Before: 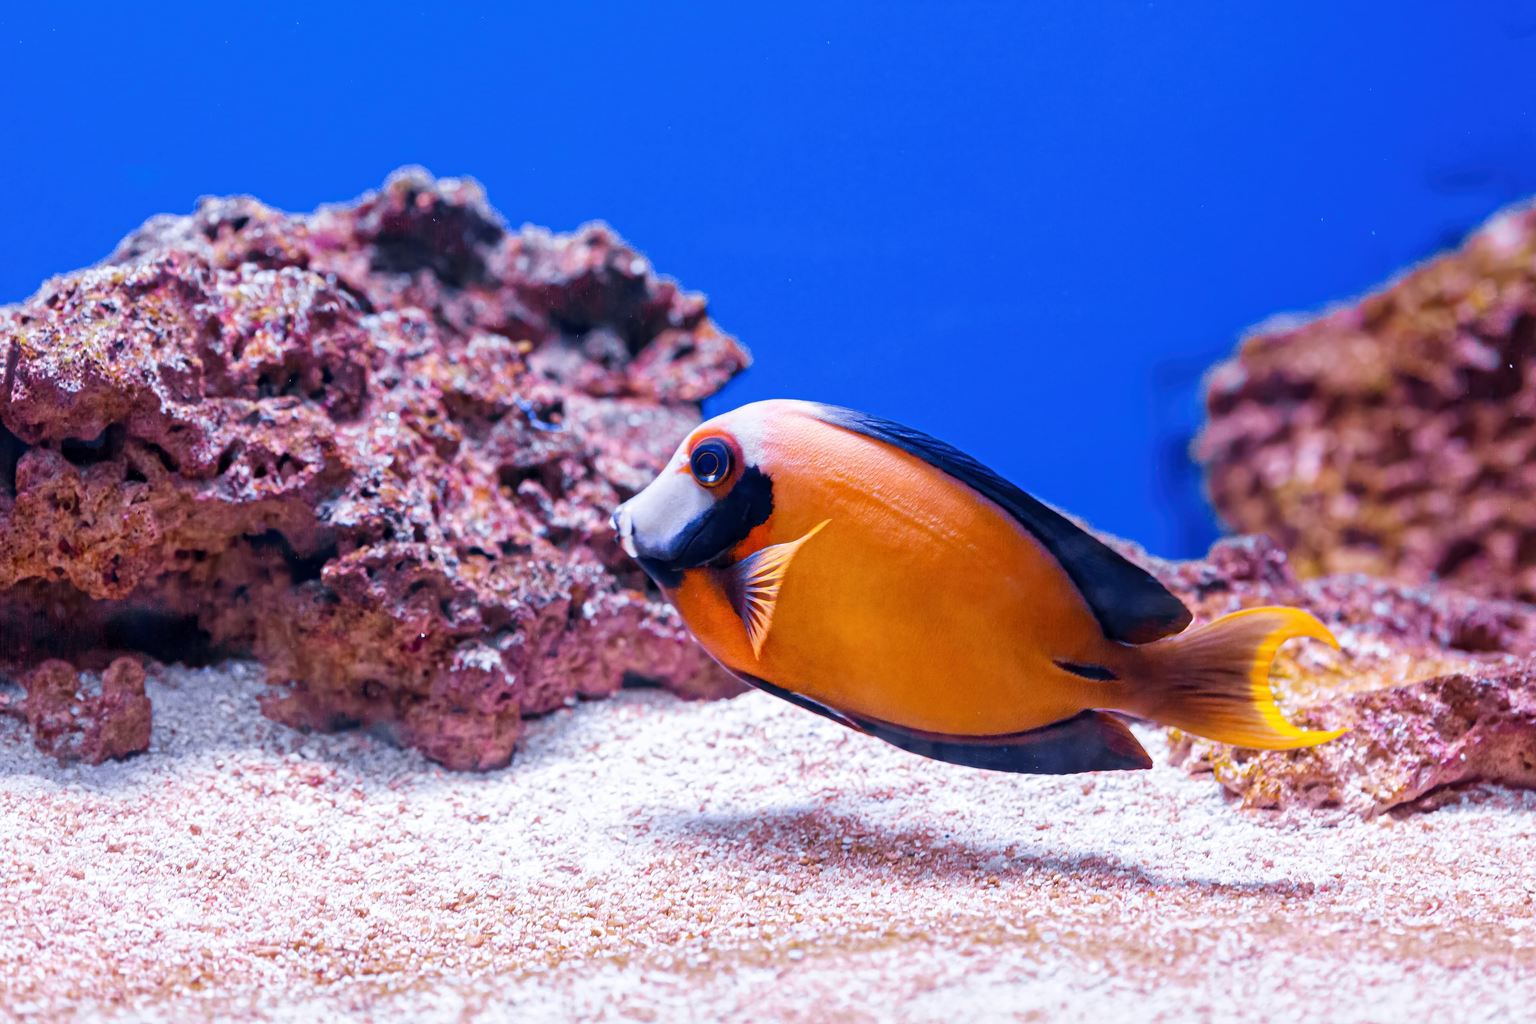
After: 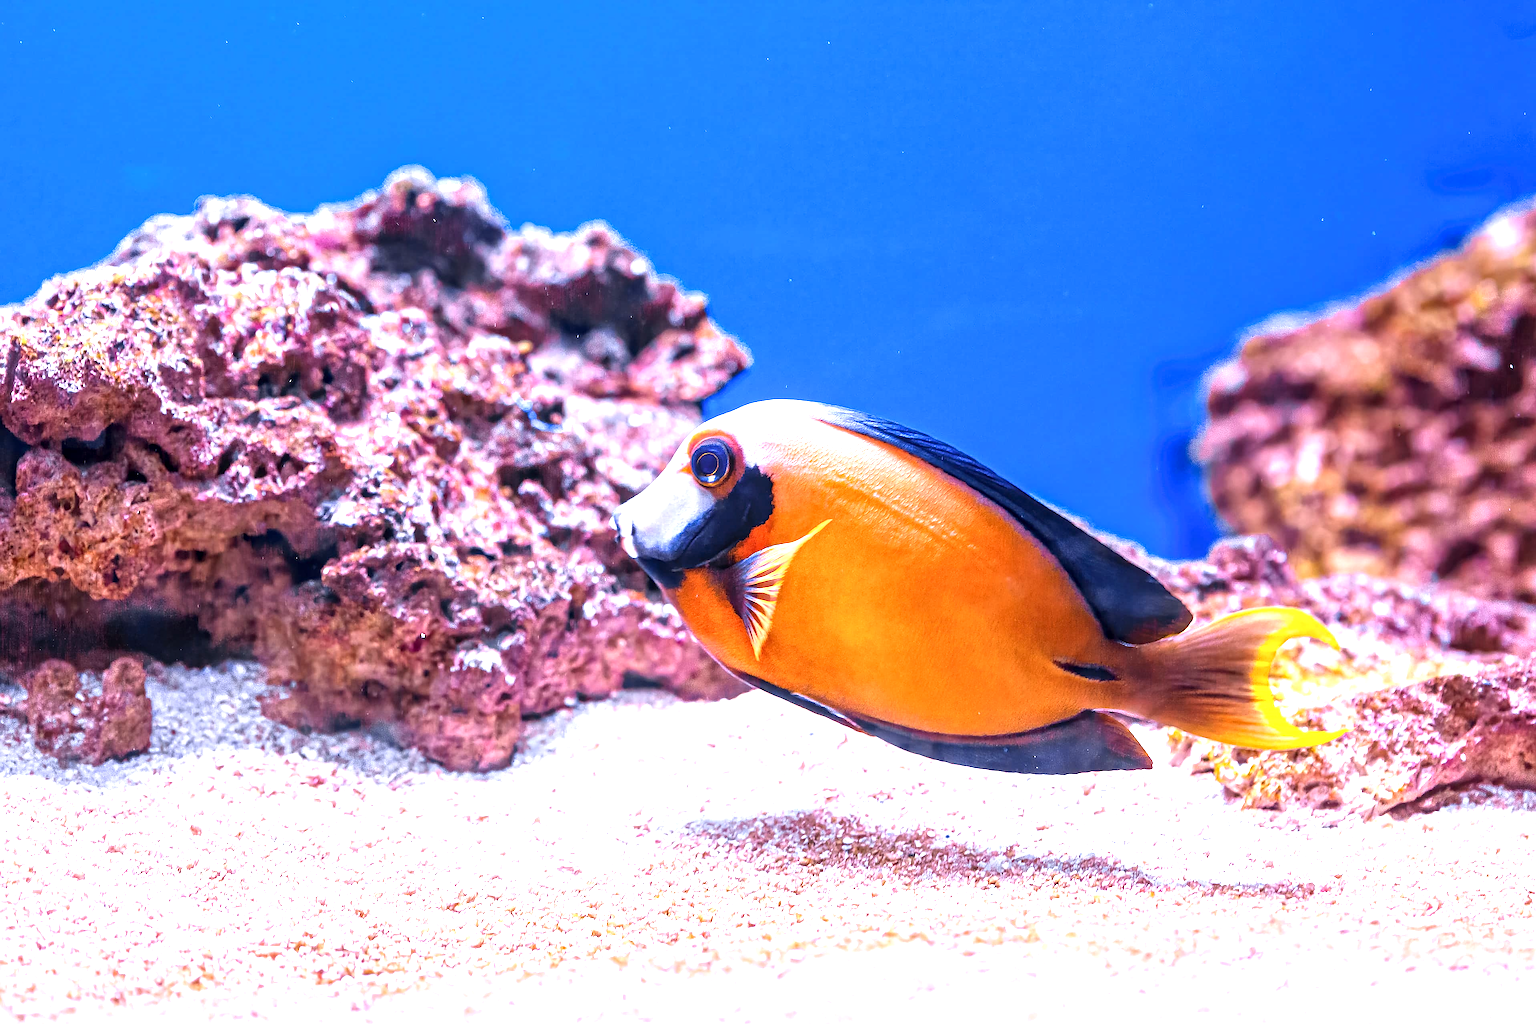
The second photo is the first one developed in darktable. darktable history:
sharpen: radius 1.397, amount 1.255, threshold 0.701
tone equalizer: -8 EV -1.07 EV, -7 EV -1.01 EV, -6 EV -0.877 EV, -5 EV -0.612 EV, -3 EV 0.609 EV, -2 EV 0.865 EV, -1 EV 1 EV, +0 EV 1.06 EV, smoothing diameter 24.94%, edges refinement/feathering 9.35, preserve details guided filter
local contrast: on, module defaults
shadows and highlights: radius 335.97, shadows 64.59, highlights 5.64, compress 88.01%, soften with gaussian
